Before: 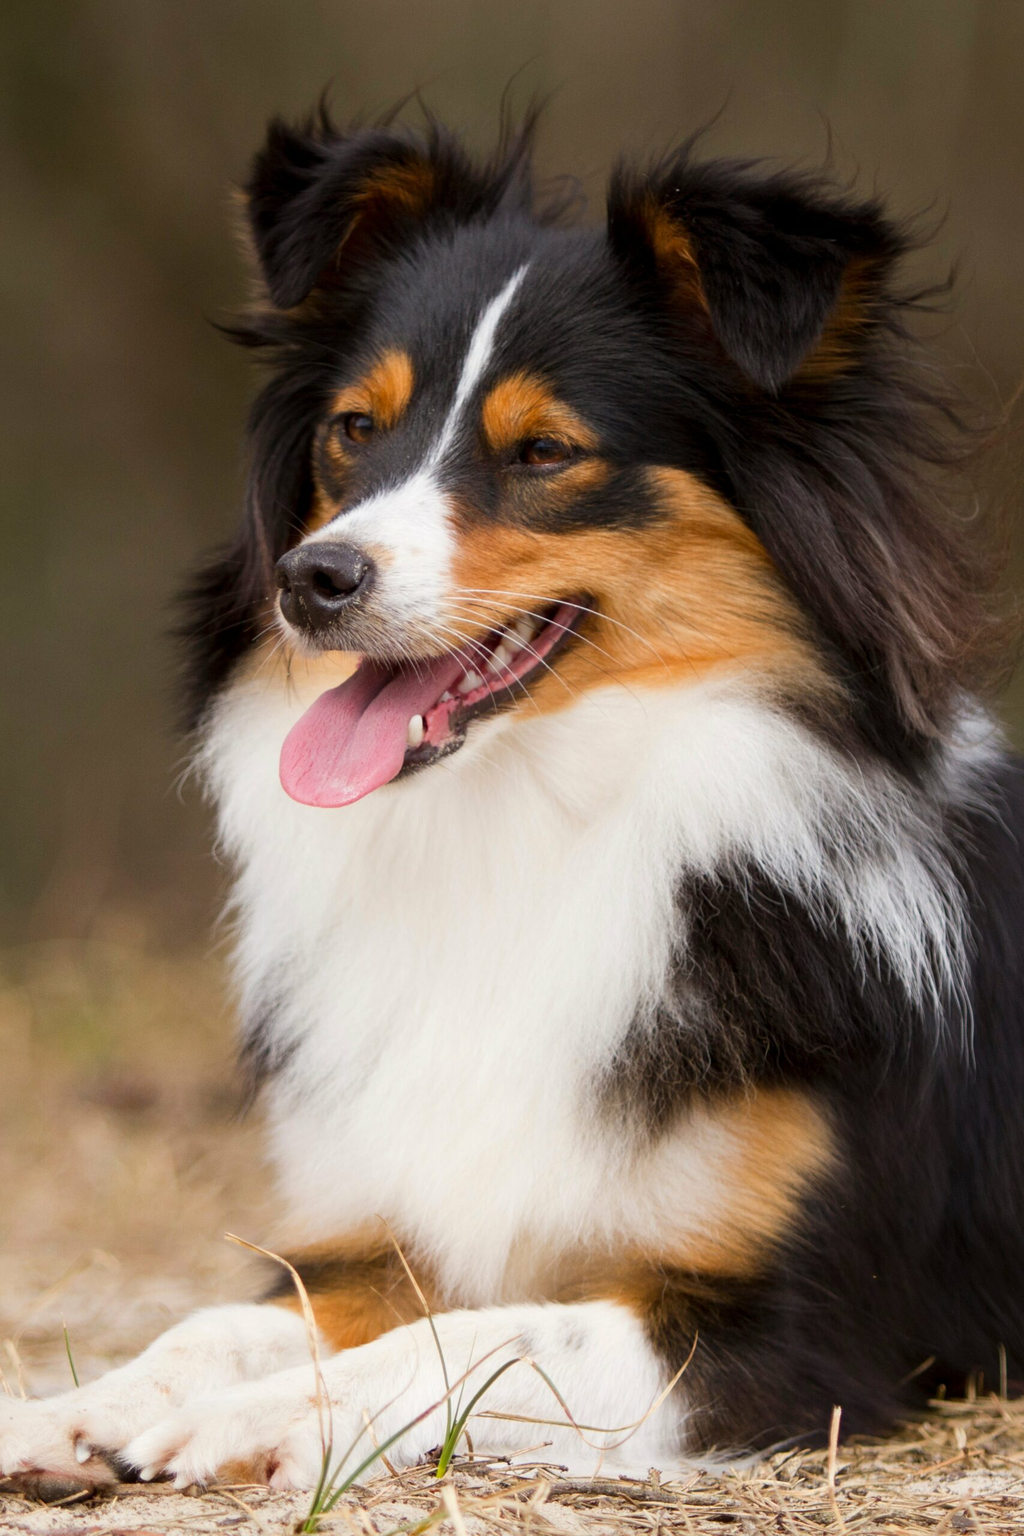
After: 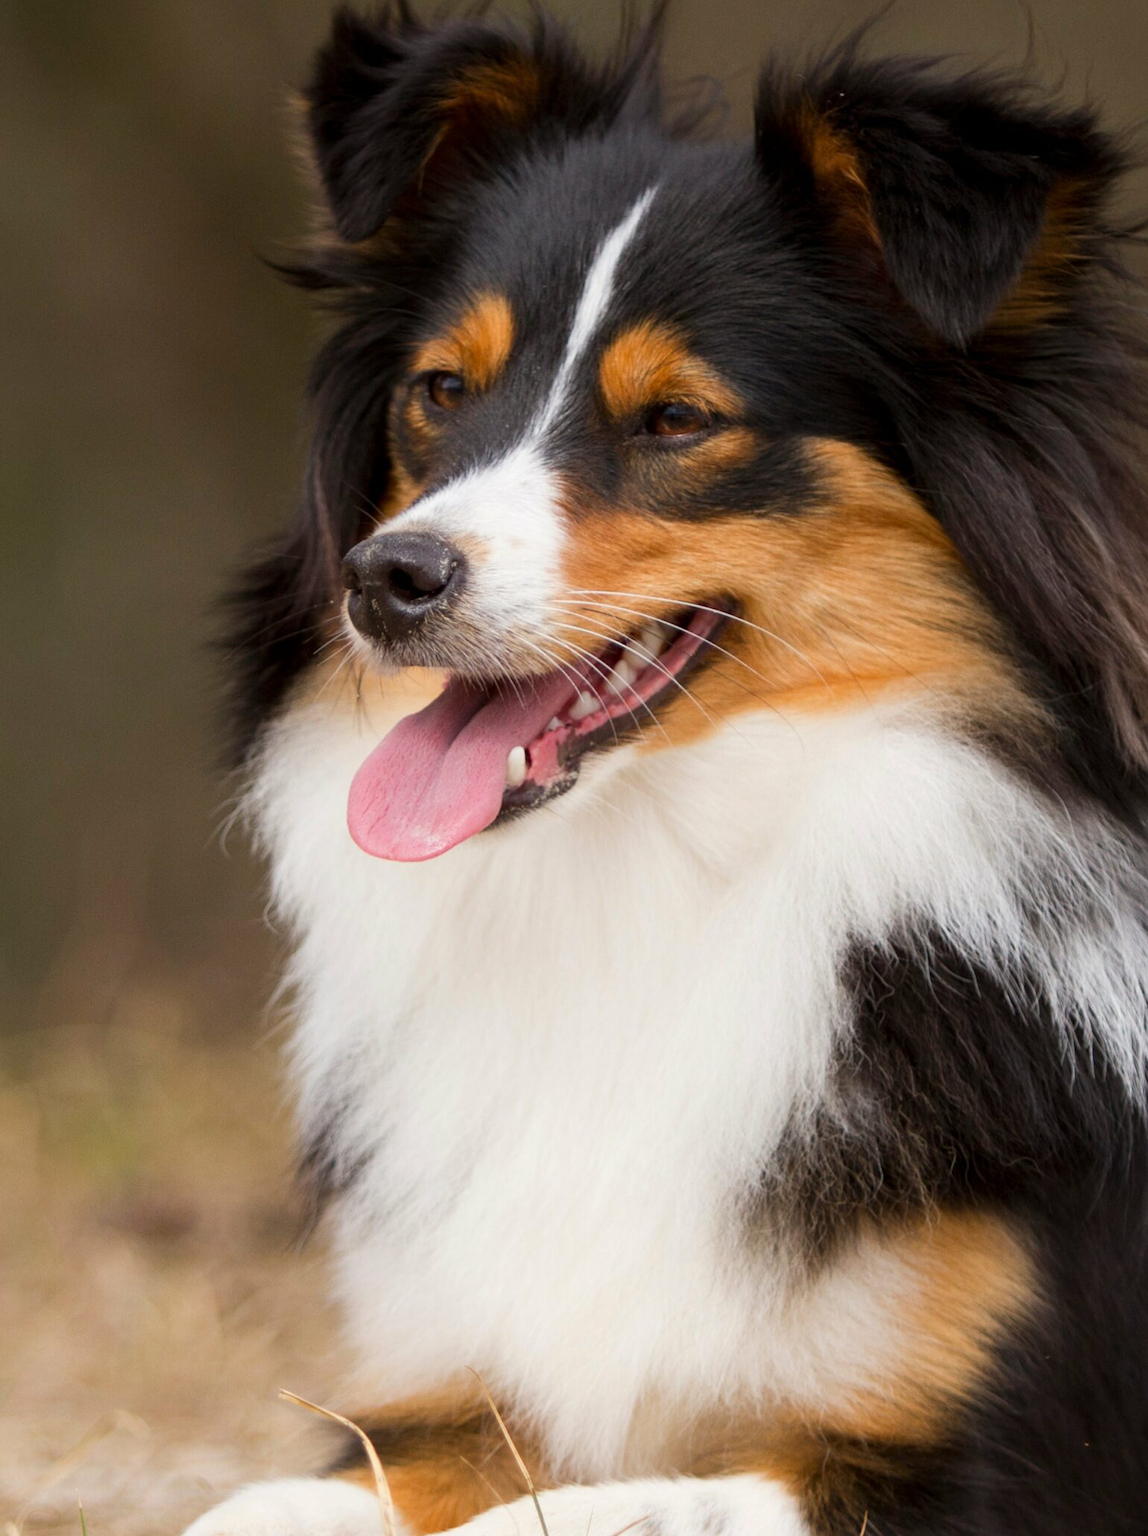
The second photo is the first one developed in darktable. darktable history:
crop: top 7.446%, right 9.716%, bottom 12.018%
